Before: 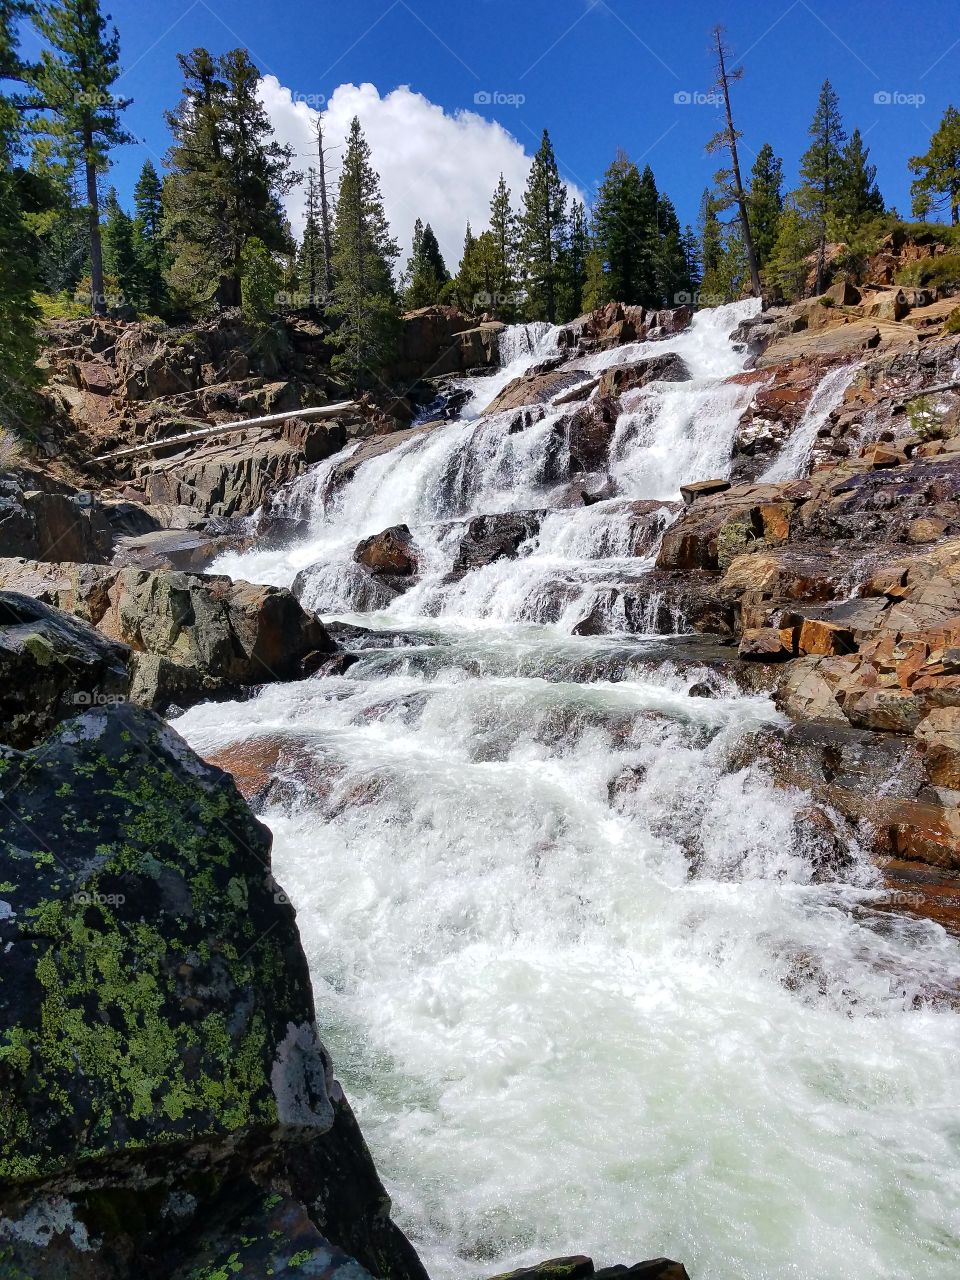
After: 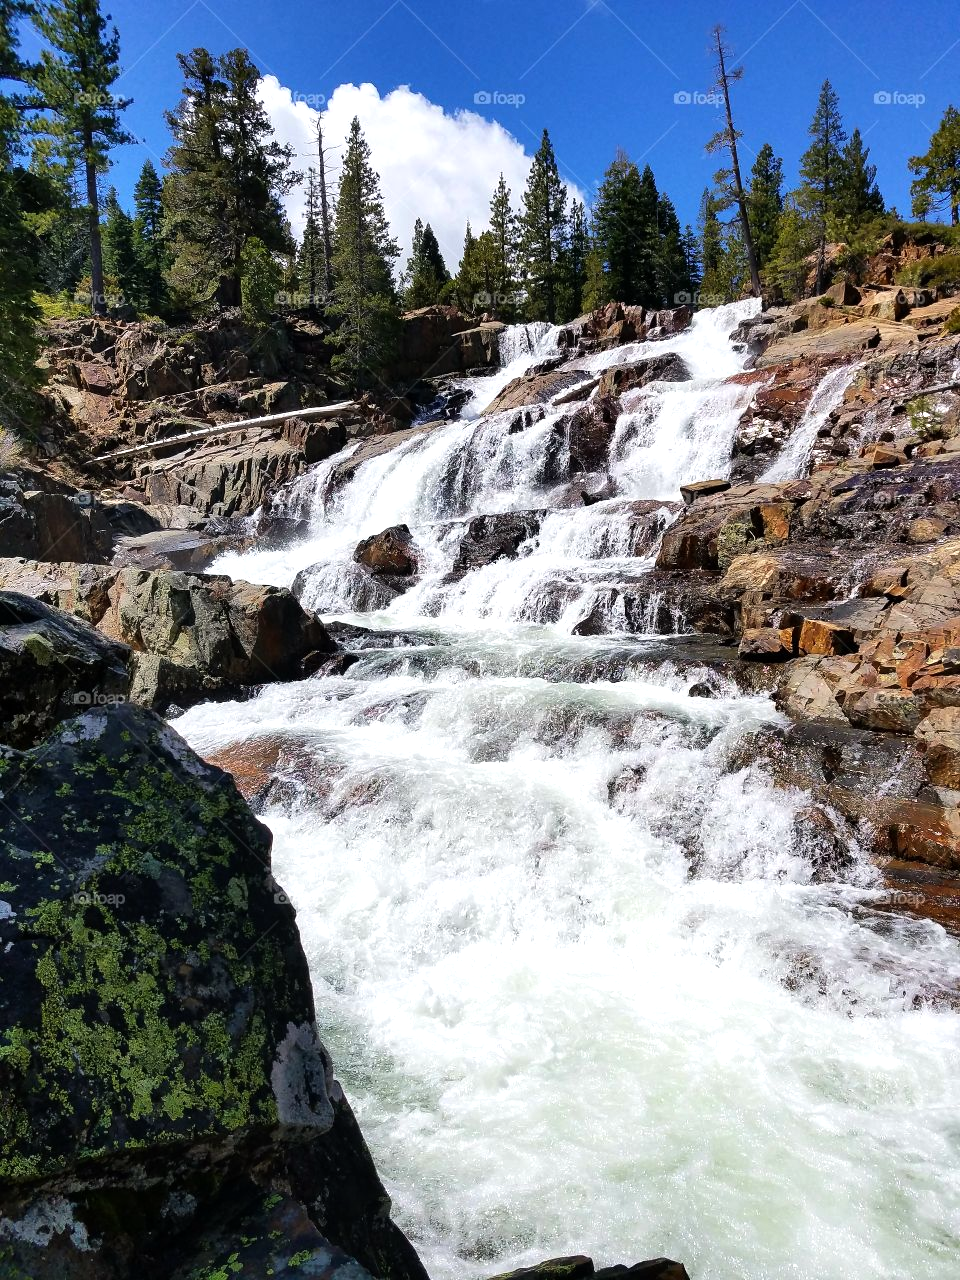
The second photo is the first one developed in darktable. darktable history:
tone equalizer: -8 EV -0.443 EV, -7 EV -0.368 EV, -6 EV -0.32 EV, -5 EV -0.193 EV, -3 EV 0.238 EV, -2 EV 0.329 EV, -1 EV 0.376 EV, +0 EV 0.433 EV, edges refinement/feathering 500, mask exposure compensation -1.57 EV, preserve details no
